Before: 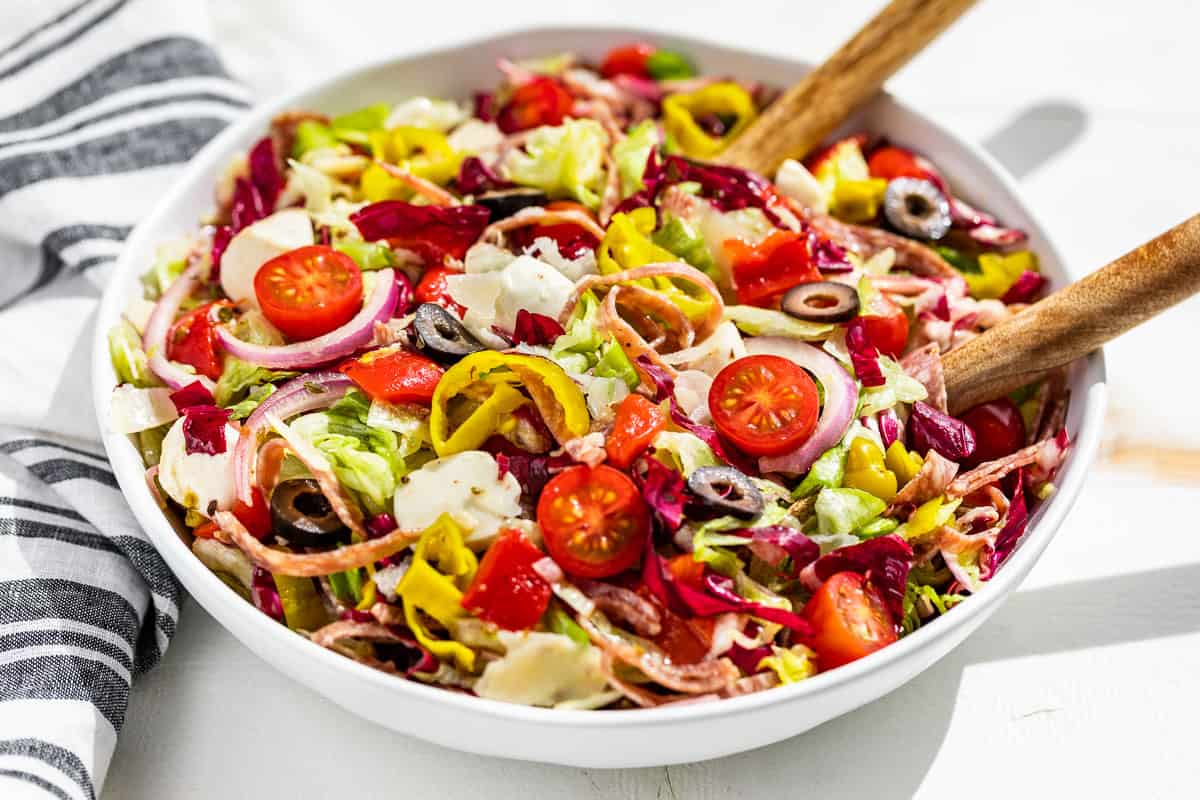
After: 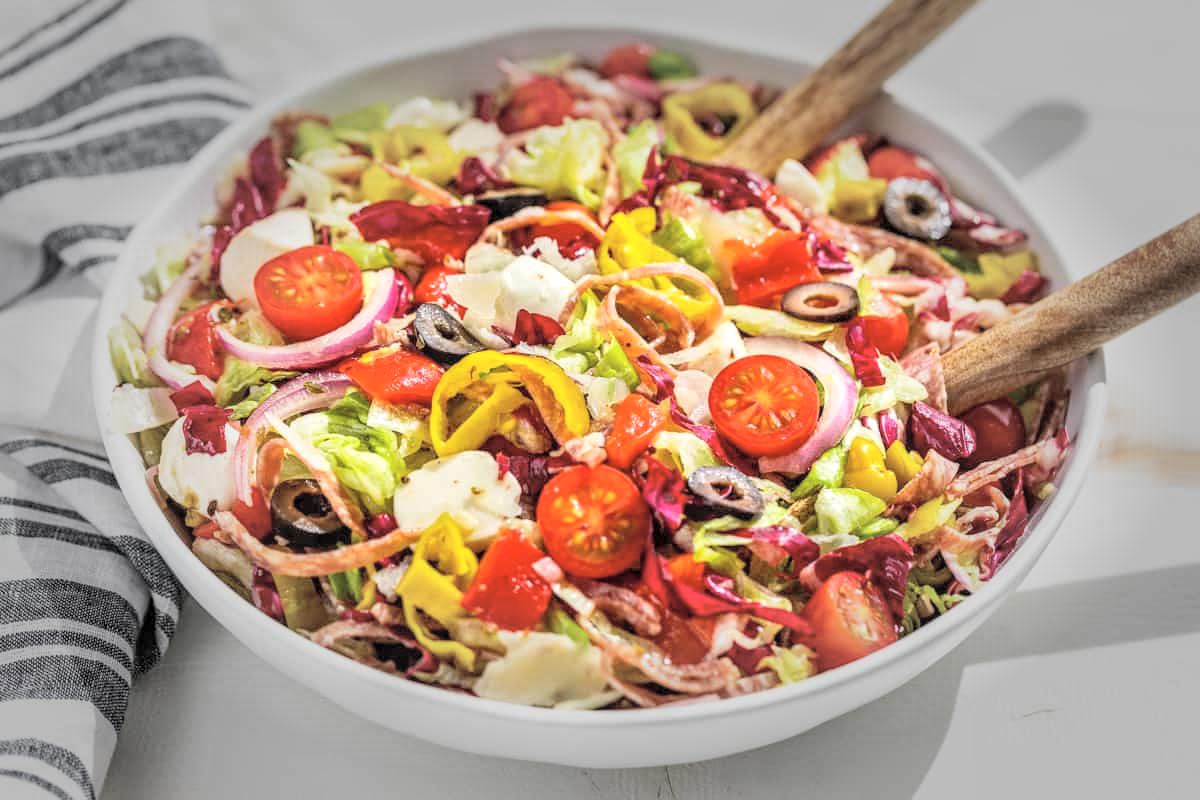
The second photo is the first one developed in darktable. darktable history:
local contrast: on, module defaults
vignetting: fall-off start 47.54%, automatic ratio true, width/height ratio 1.292
contrast brightness saturation: brightness 0.273
